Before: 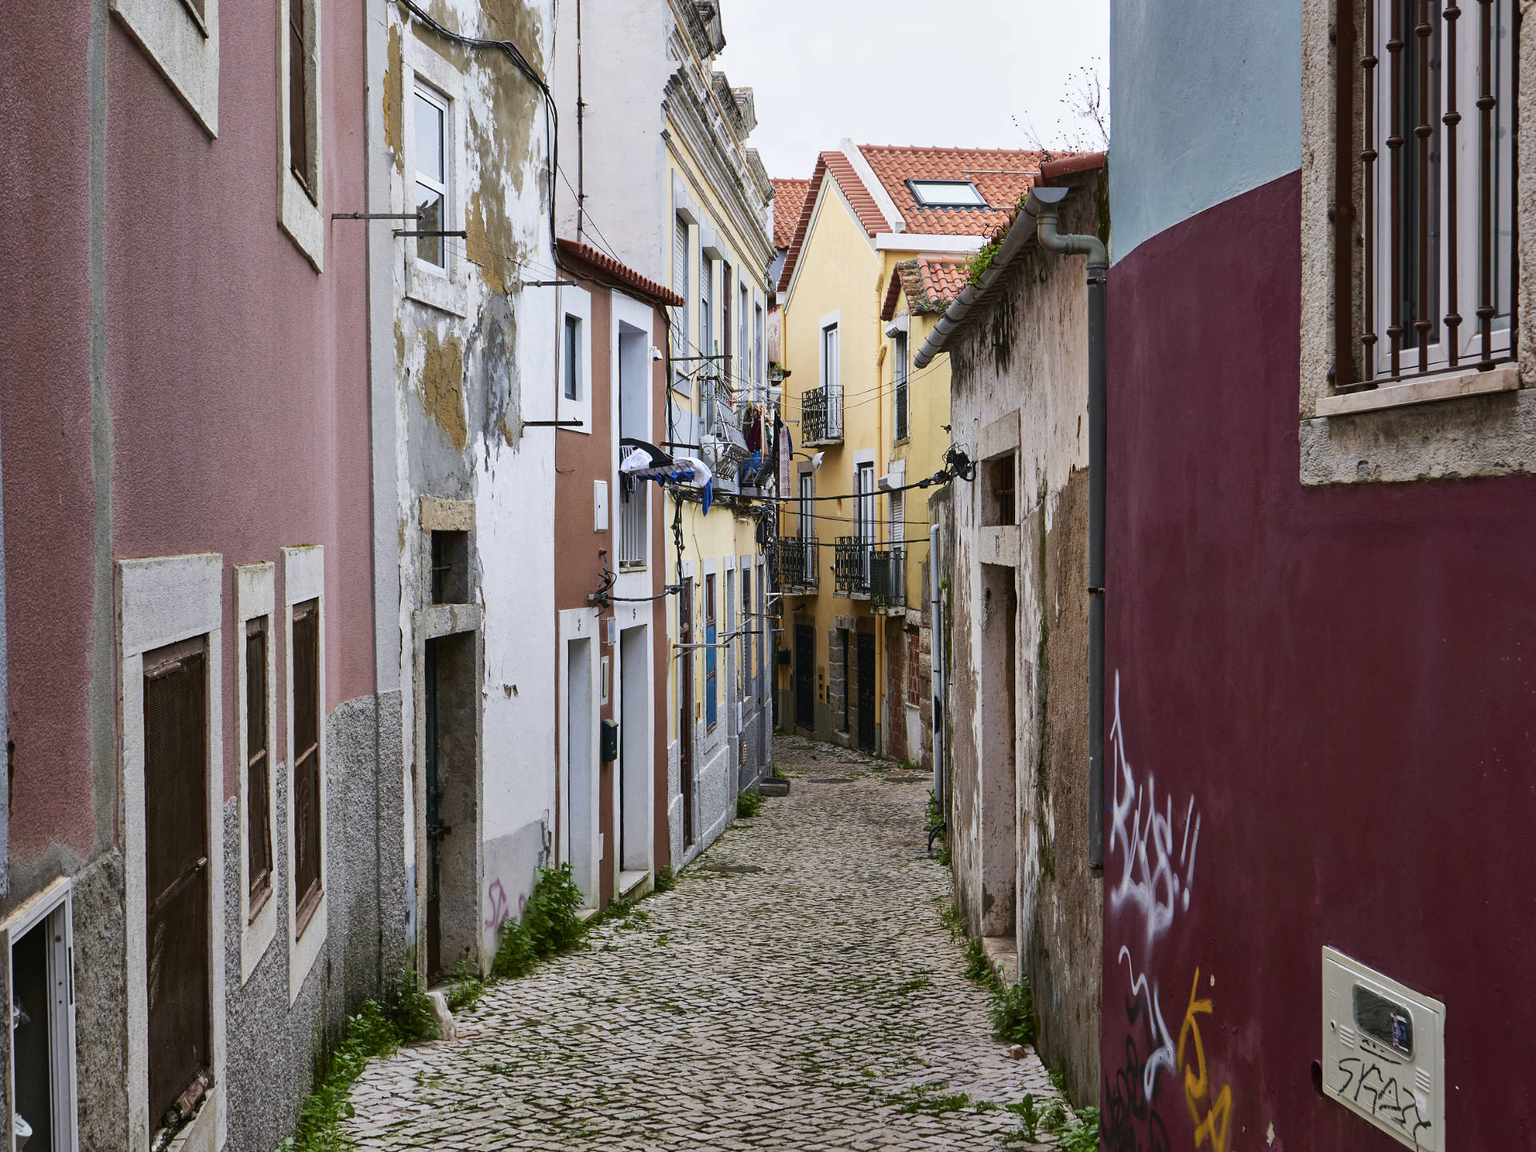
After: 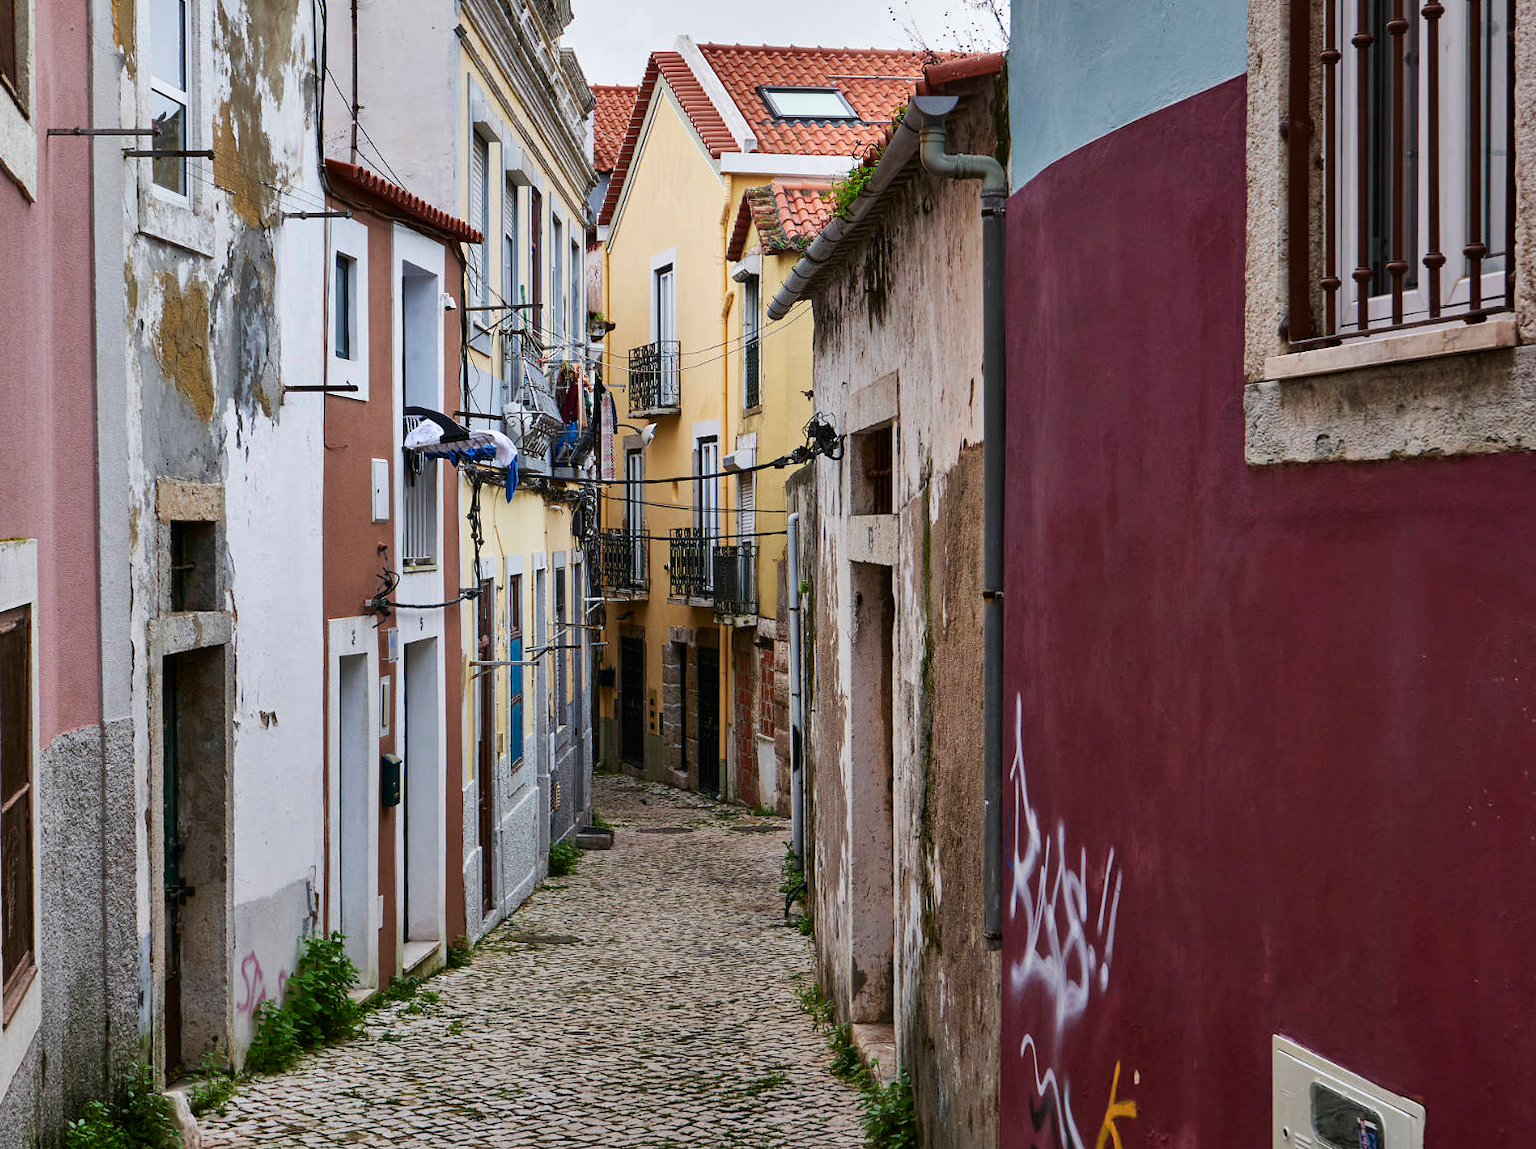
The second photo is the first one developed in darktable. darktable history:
crop: left 19.117%, top 9.568%, right 0%, bottom 9.769%
shadows and highlights: shadows 30.73, highlights -63.24, soften with gaussian
